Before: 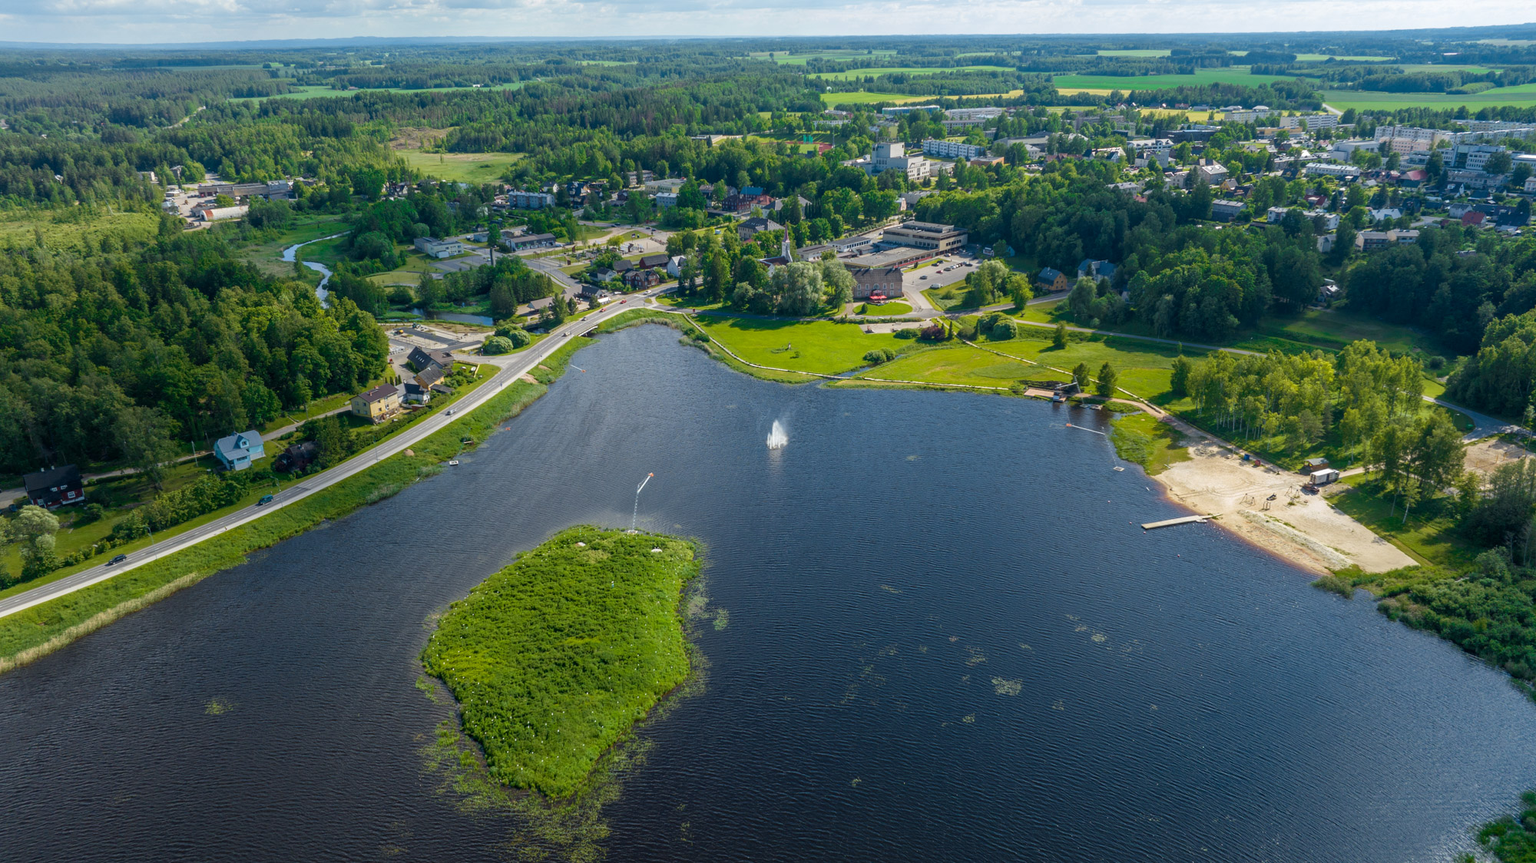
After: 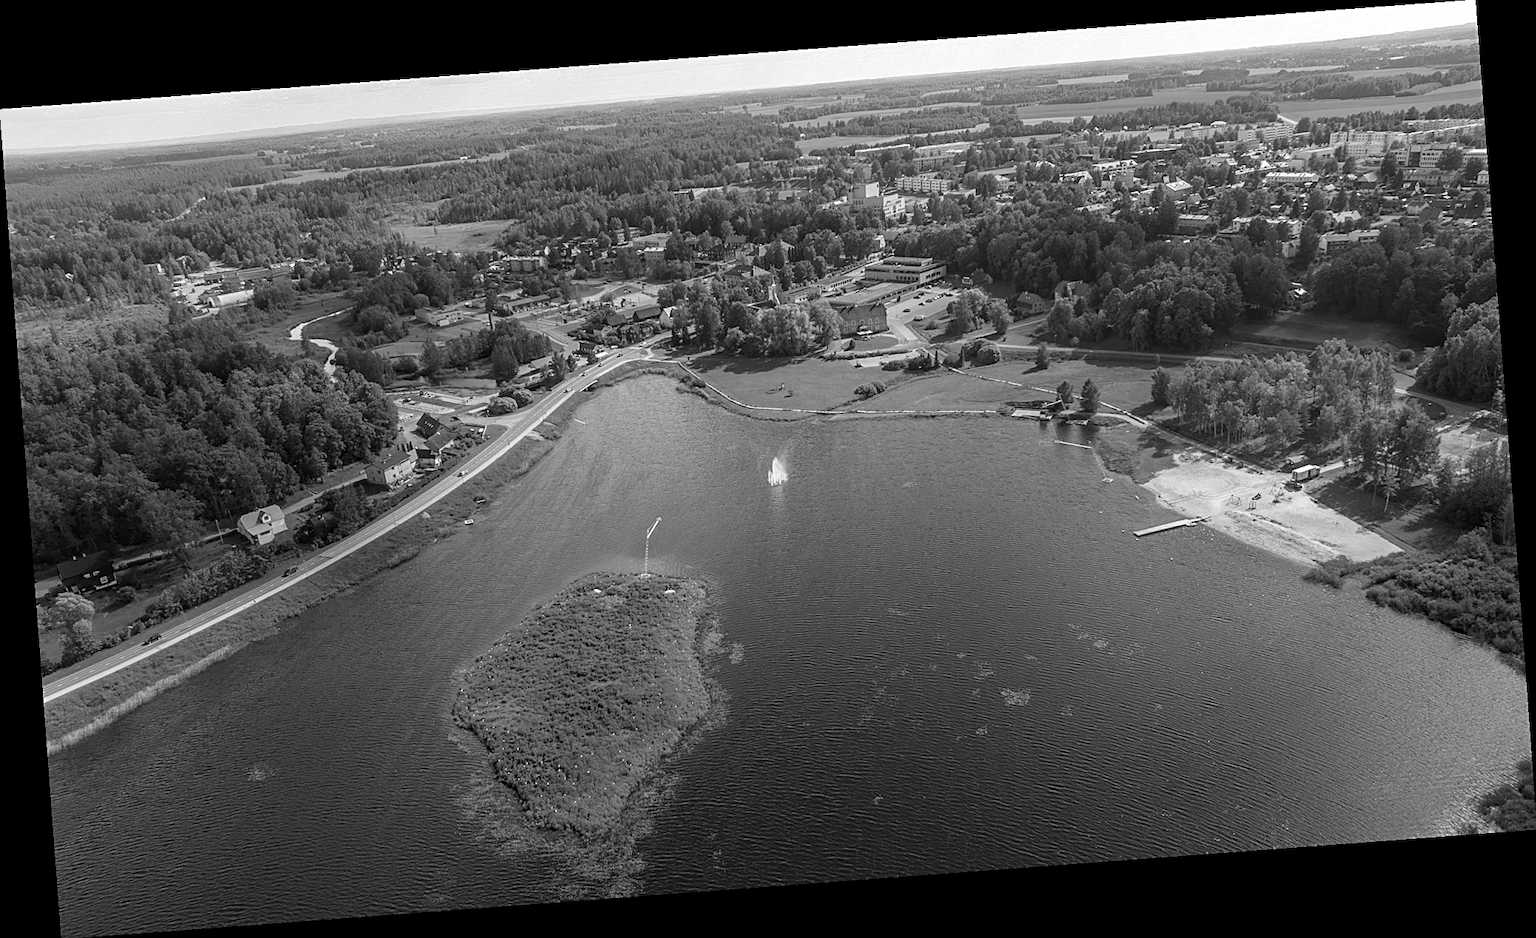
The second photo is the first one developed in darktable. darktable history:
rotate and perspective: rotation -4.25°, automatic cropping off
color zones: curves: ch0 [(0, 0.613) (0.01, 0.613) (0.245, 0.448) (0.498, 0.529) (0.642, 0.665) (0.879, 0.777) (0.99, 0.613)]; ch1 [(0, 0.272) (0.219, 0.127) (0.724, 0.346)]
velvia: strength 45%
sharpen: on, module defaults
monochrome: on, module defaults
